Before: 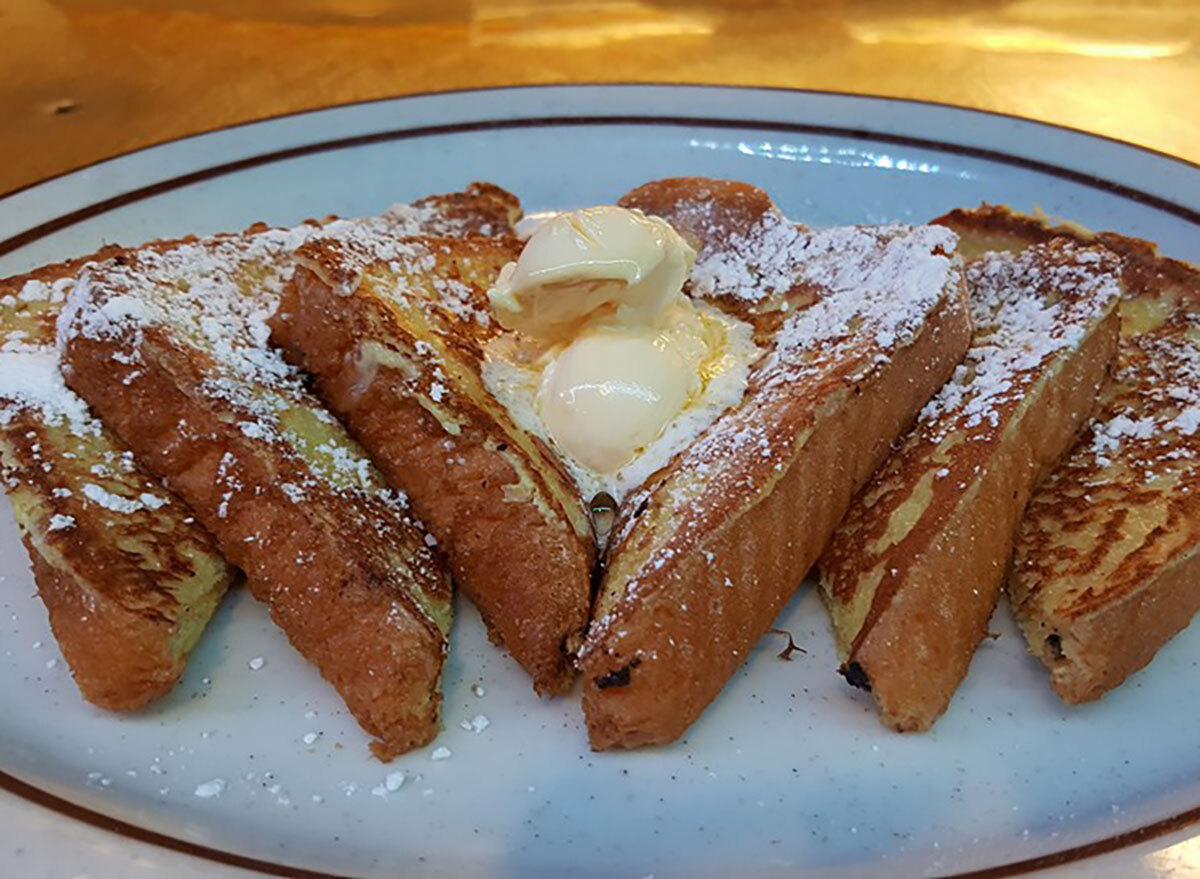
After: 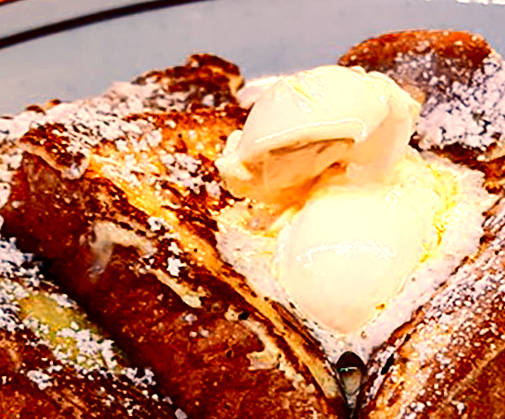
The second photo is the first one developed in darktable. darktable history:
contrast brightness saturation: contrast 0.13, brightness -0.24, saturation 0.14
rotate and perspective: rotation -5°, crop left 0.05, crop right 0.952, crop top 0.11, crop bottom 0.89
base curve: curves: ch0 [(0, 0) (0.036, 0.025) (0.121, 0.166) (0.206, 0.329) (0.605, 0.79) (1, 1)], preserve colors none
crop: left 20.248%, top 10.86%, right 35.675%, bottom 34.321%
color correction: highlights a* 21.16, highlights b* 19.61
color zones: curves: ch0 [(0.018, 0.548) (0.197, 0.654) (0.425, 0.447) (0.605, 0.658) (0.732, 0.579)]; ch1 [(0.105, 0.531) (0.224, 0.531) (0.386, 0.39) (0.618, 0.456) (0.732, 0.456) (0.956, 0.421)]; ch2 [(0.039, 0.583) (0.215, 0.465) (0.399, 0.544) (0.465, 0.548) (0.614, 0.447) (0.724, 0.43) (0.882, 0.623) (0.956, 0.632)]
